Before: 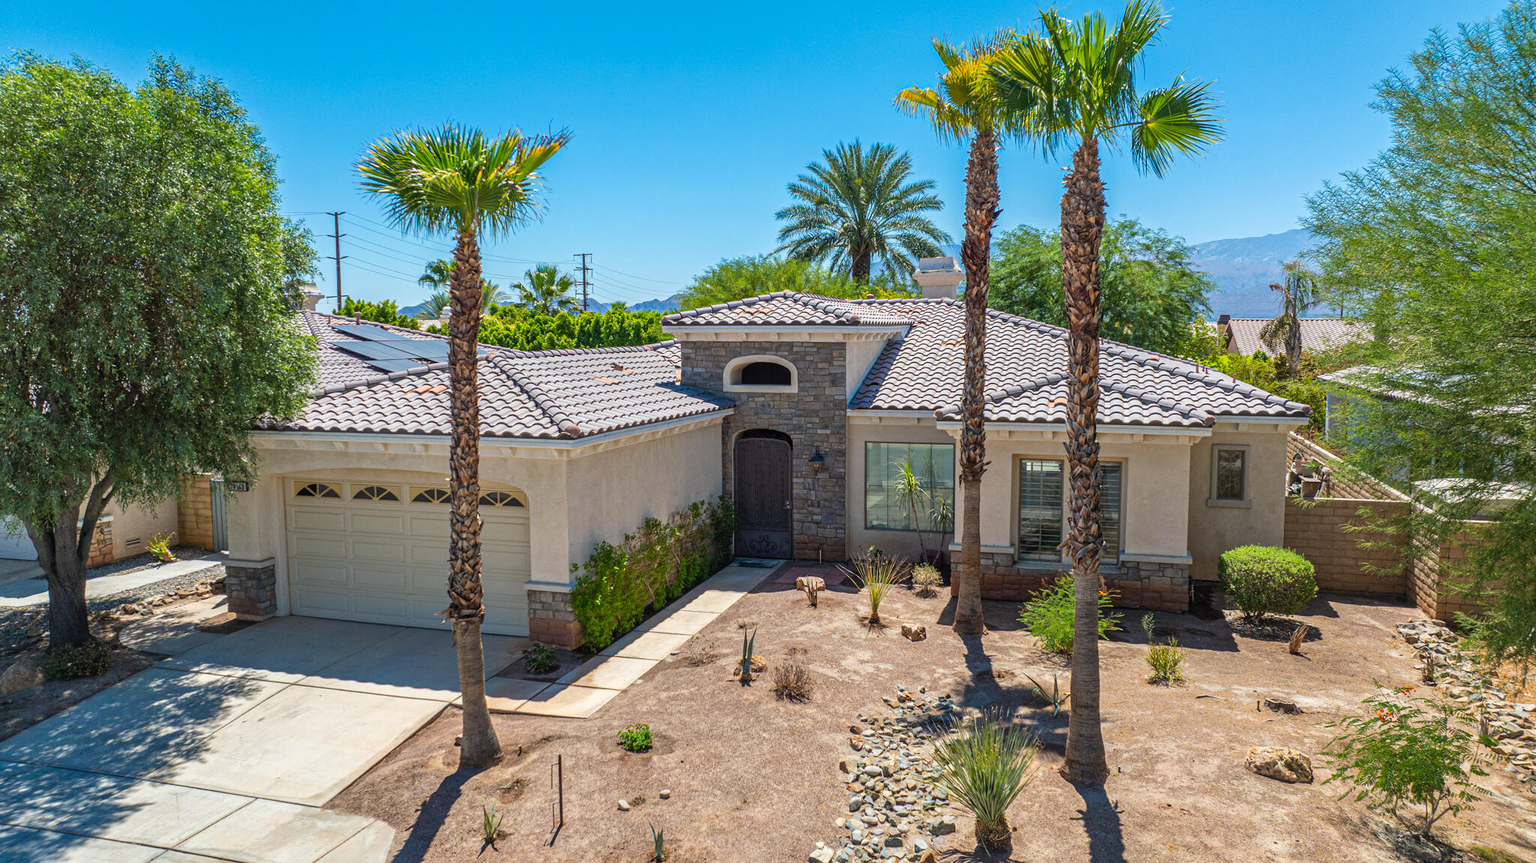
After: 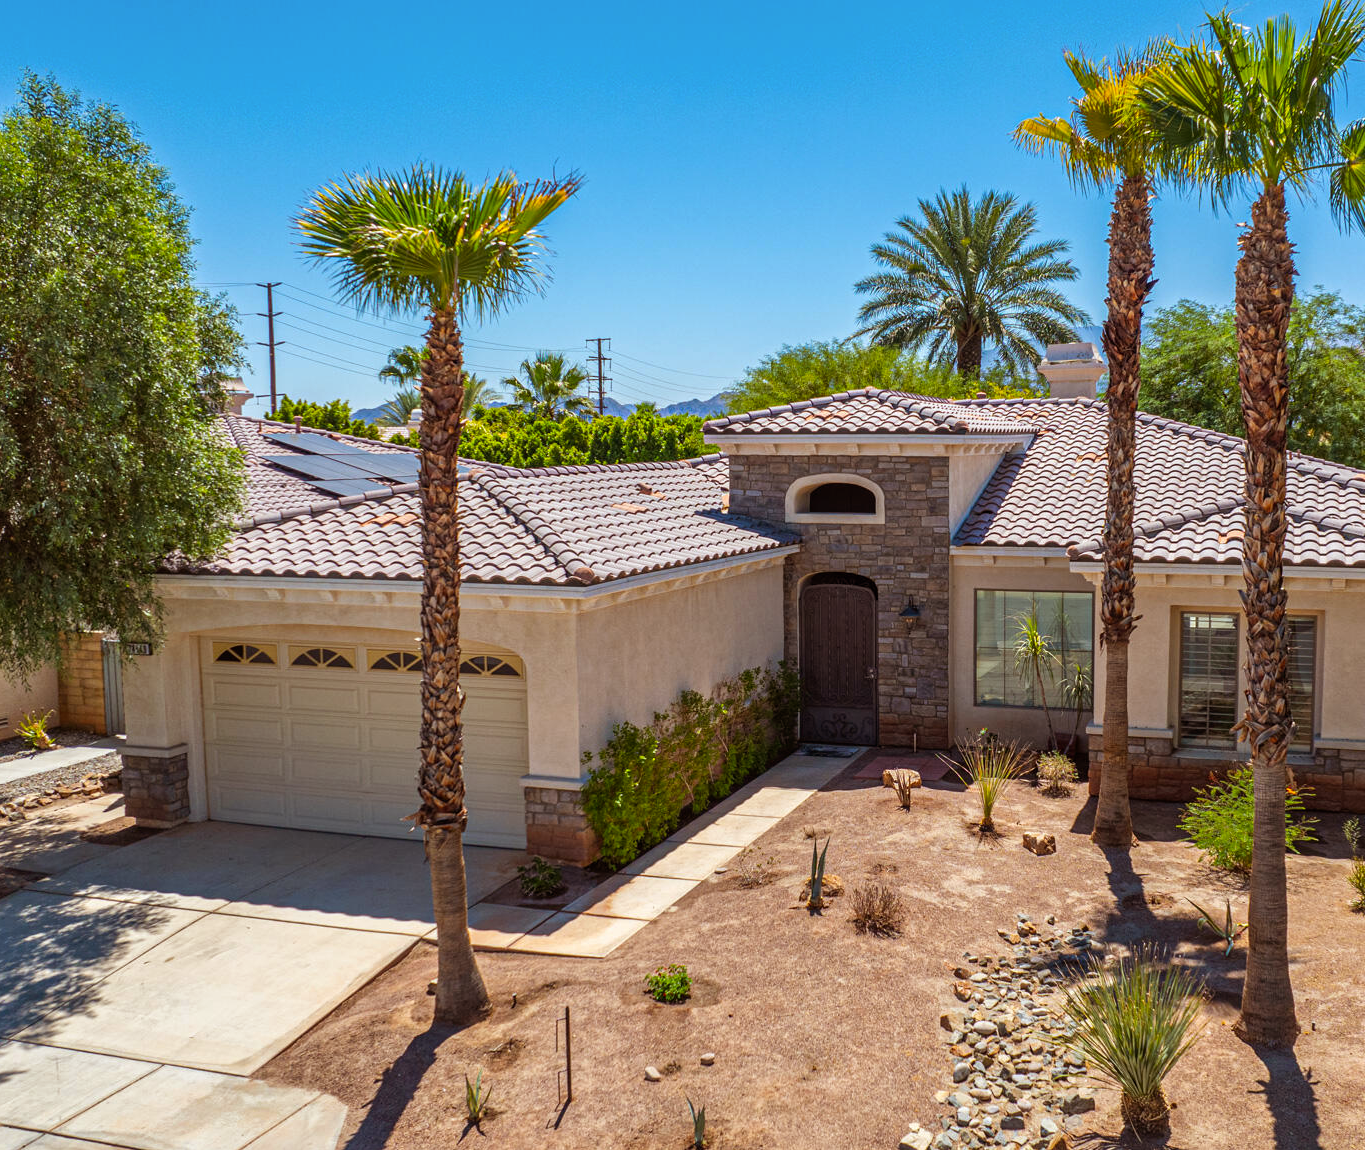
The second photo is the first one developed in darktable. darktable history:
crop and rotate: left 8.786%, right 24.548%
white balance: emerald 1
rgb levels: mode RGB, independent channels, levels [[0, 0.5, 1], [0, 0.521, 1], [0, 0.536, 1]]
